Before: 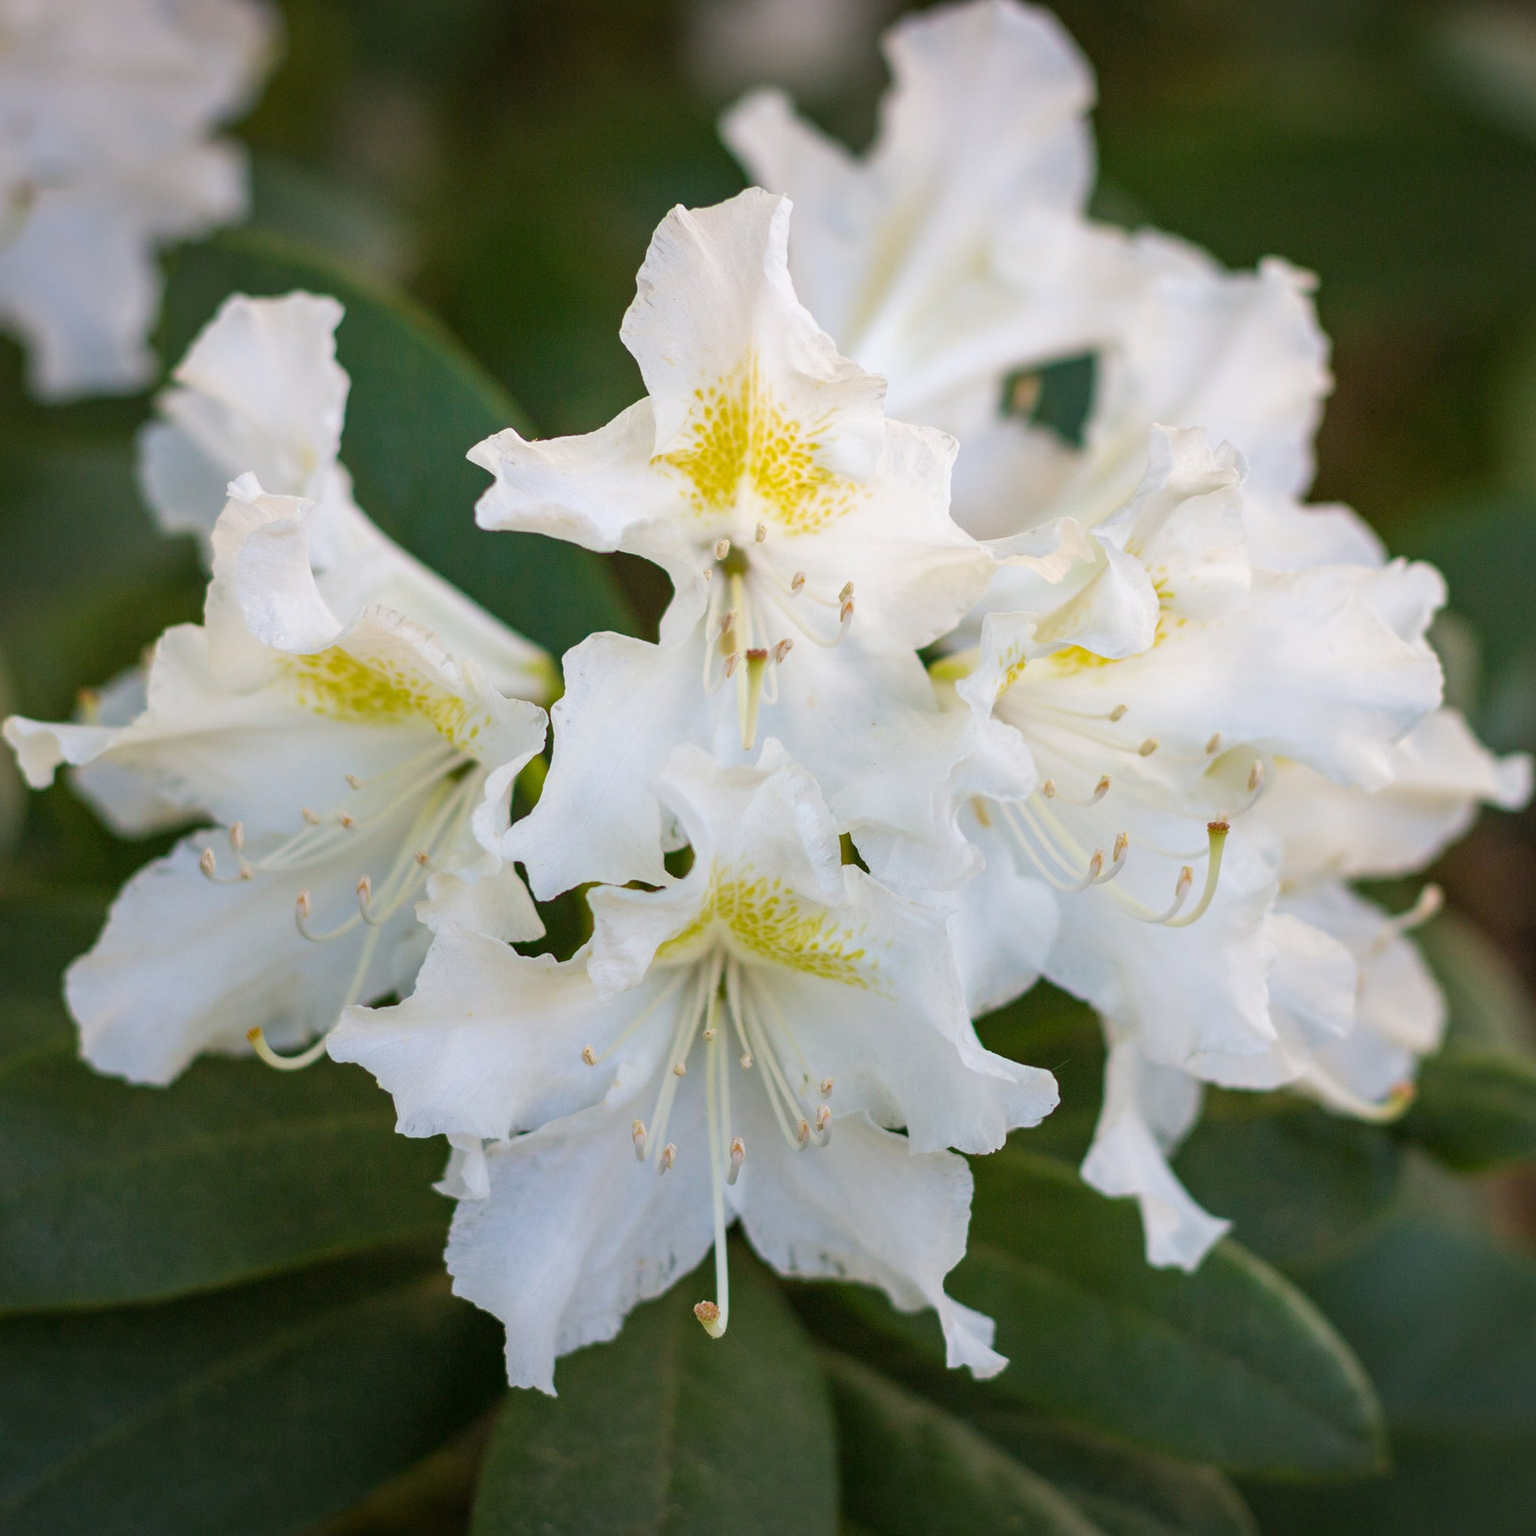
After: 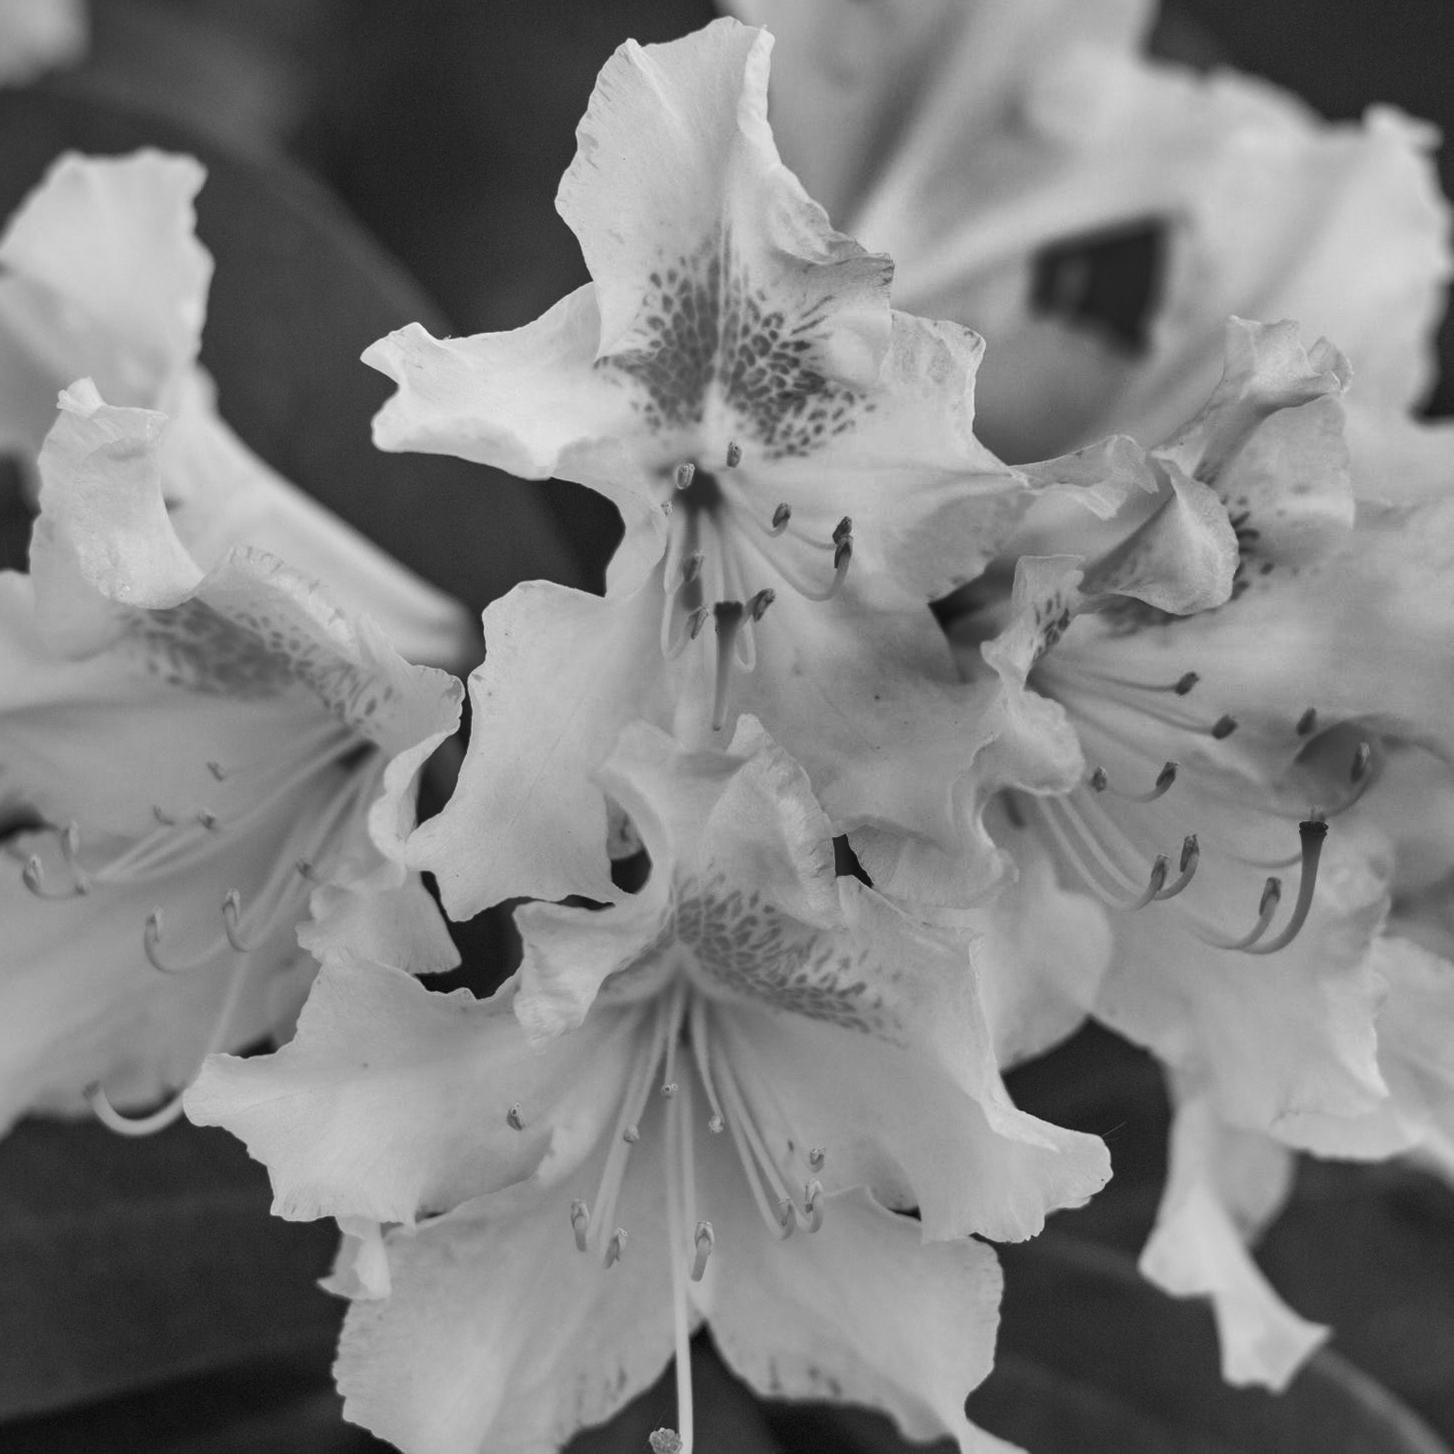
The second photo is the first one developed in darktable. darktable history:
color calibration: output gray [0.28, 0.41, 0.31, 0], gray › normalize channels true, illuminant same as pipeline (D50), adaptation XYZ, x 0.346, y 0.359, gamut compression 0
crop and rotate: left 11.831%, top 11.346%, right 13.429%, bottom 13.899%
shadows and highlights: shadows 20.91, highlights -82.73, soften with gaussian
